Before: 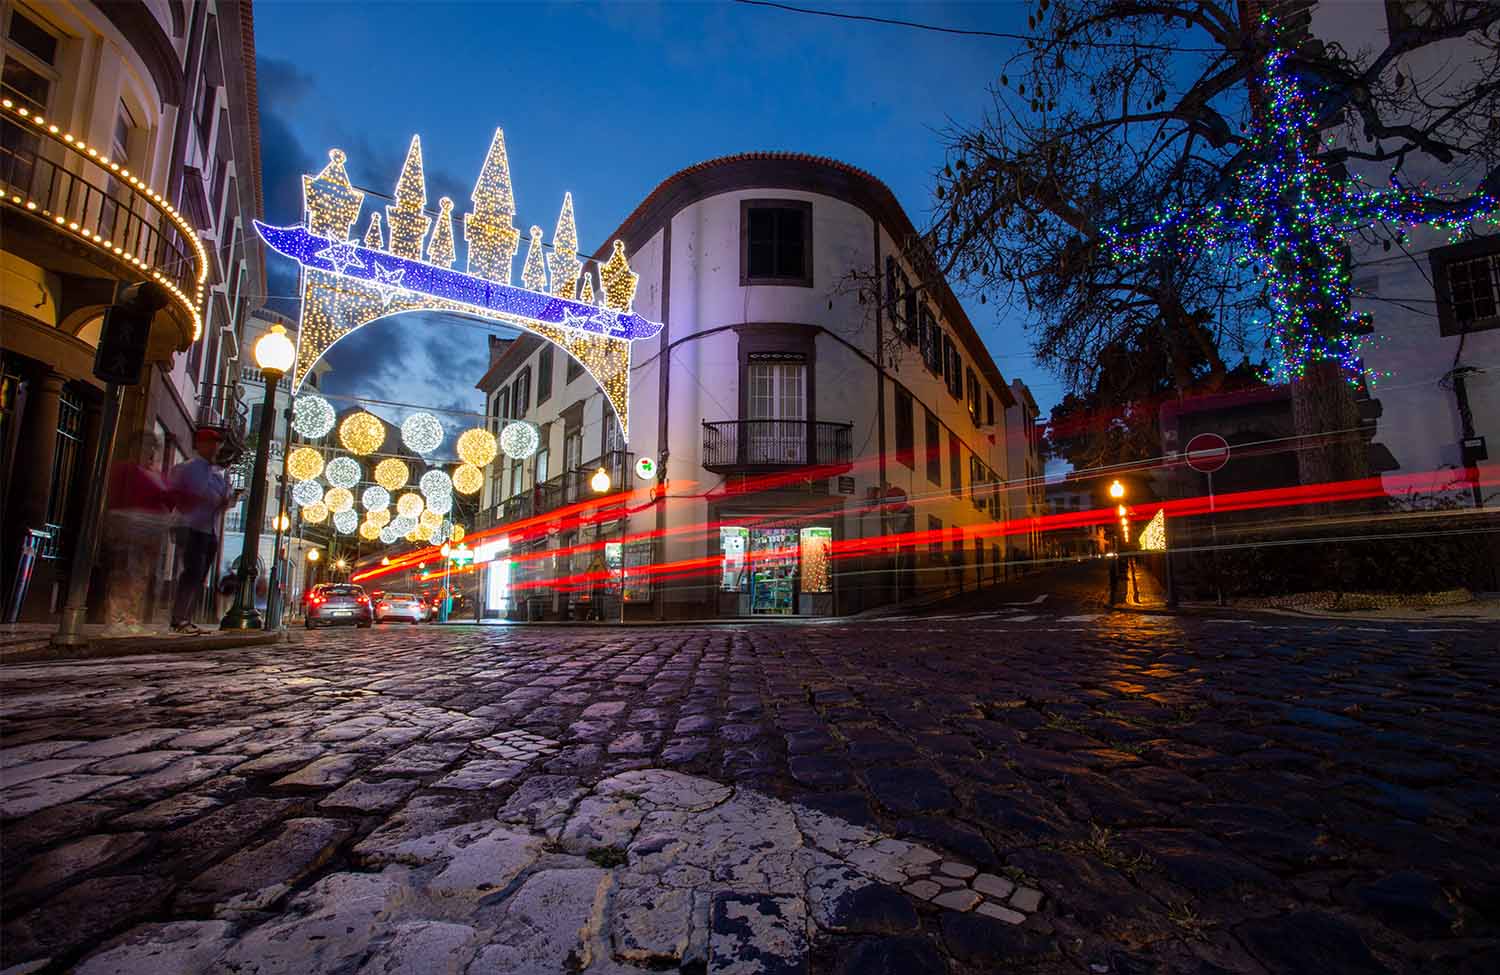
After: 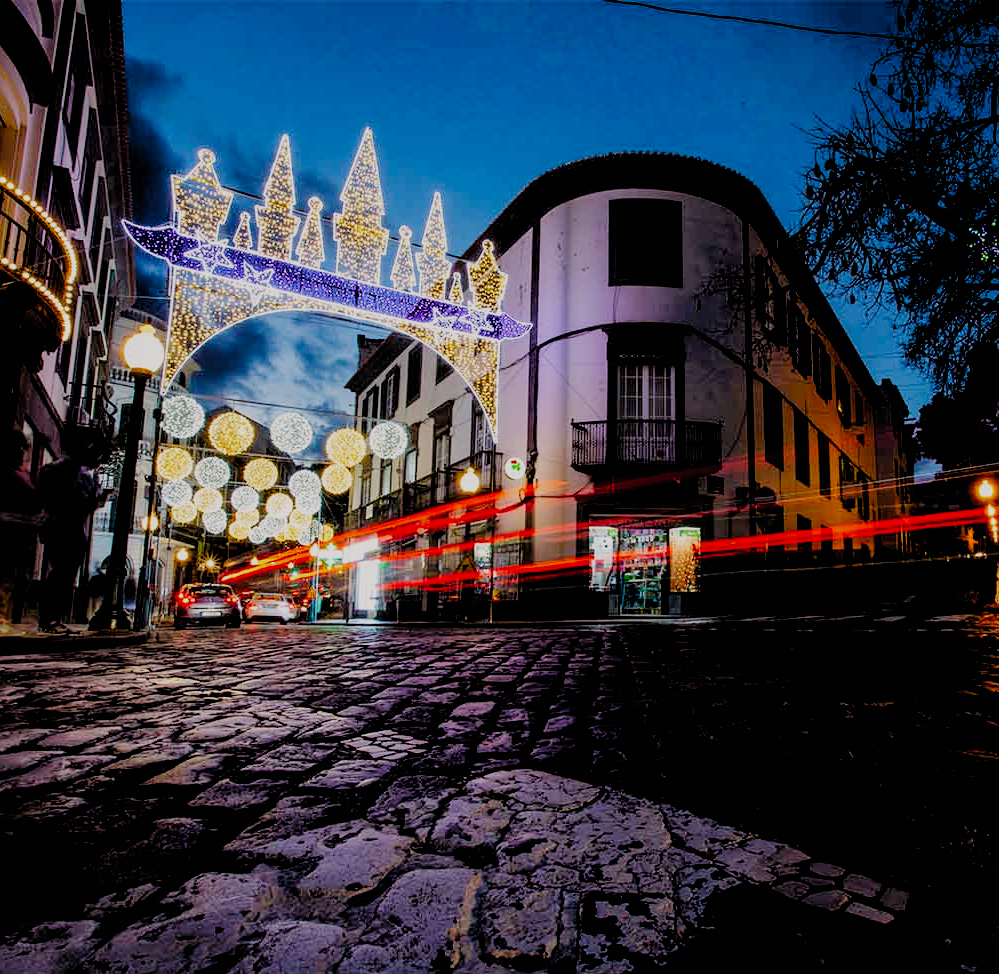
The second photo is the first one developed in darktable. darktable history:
crop and rotate: left 8.786%, right 24.548%
filmic rgb: black relative exposure -2.85 EV, white relative exposure 4.56 EV, hardness 1.77, contrast 1.25, preserve chrominance no, color science v5 (2021)
color balance rgb: shadows lift › hue 87.51°, highlights gain › chroma 1.62%, highlights gain › hue 55.1°, global offset › chroma 0.06%, global offset › hue 253.66°, linear chroma grading › global chroma 0.5%
